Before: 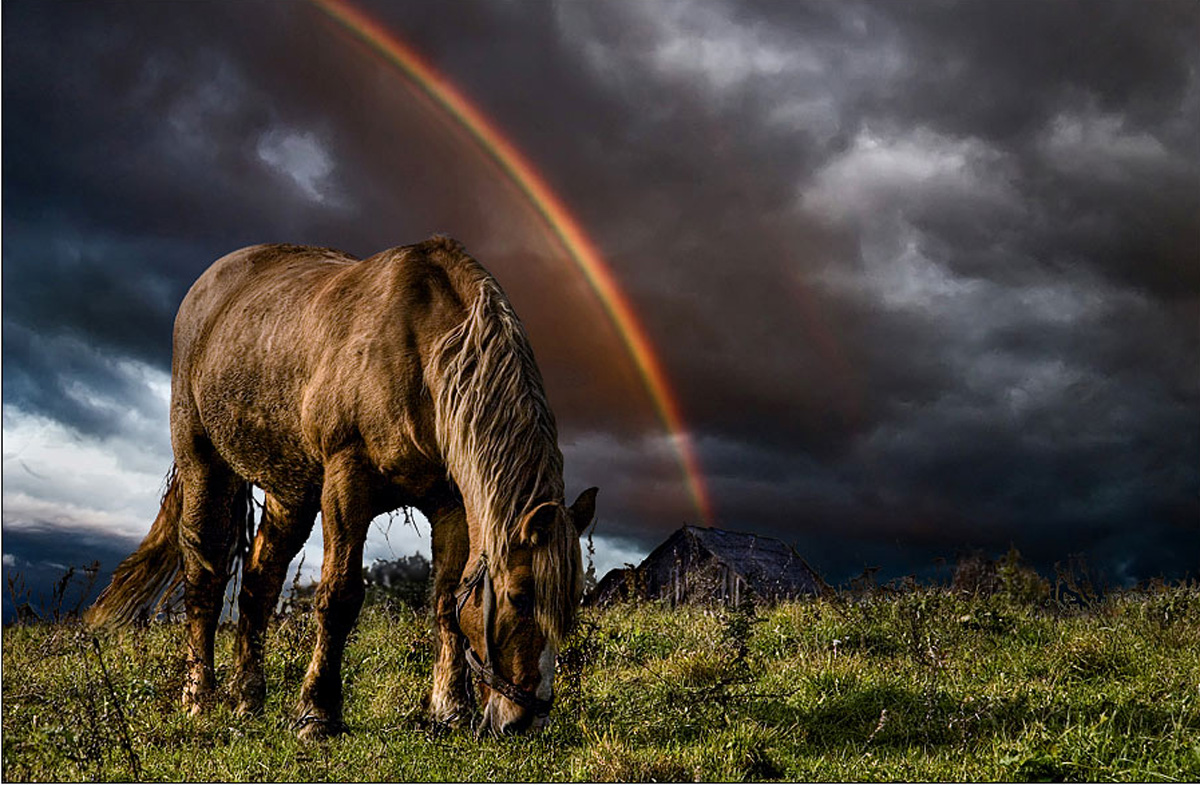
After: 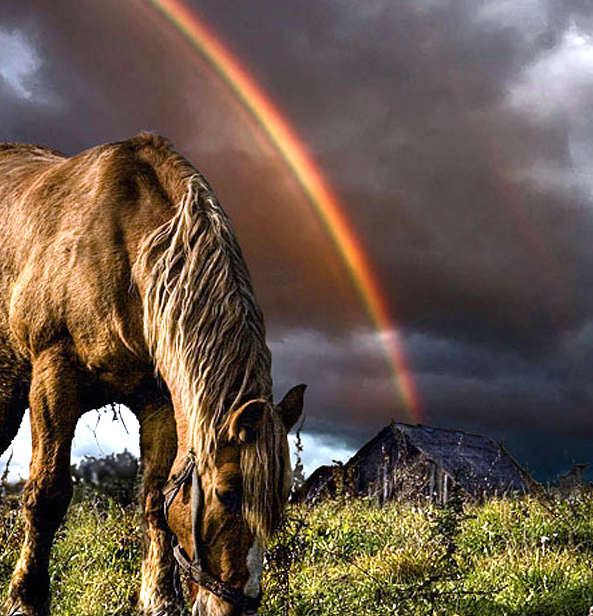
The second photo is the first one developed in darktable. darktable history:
crop and rotate: angle 0.02°, left 24.353%, top 13.219%, right 26.156%, bottom 8.224%
white balance: red 0.983, blue 1.036
exposure: black level correction 0, exposure 1 EV, compensate exposure bias true, compensate highlight preservation false
